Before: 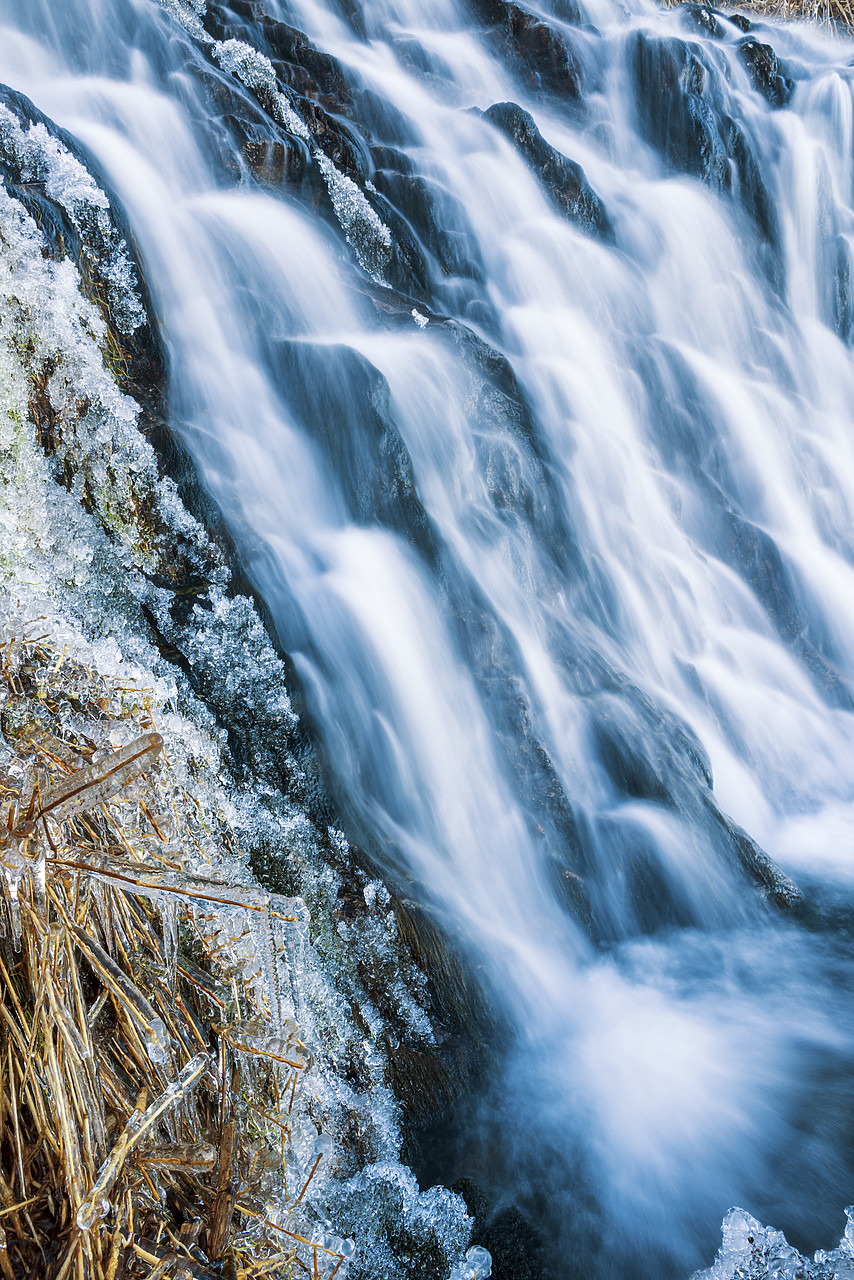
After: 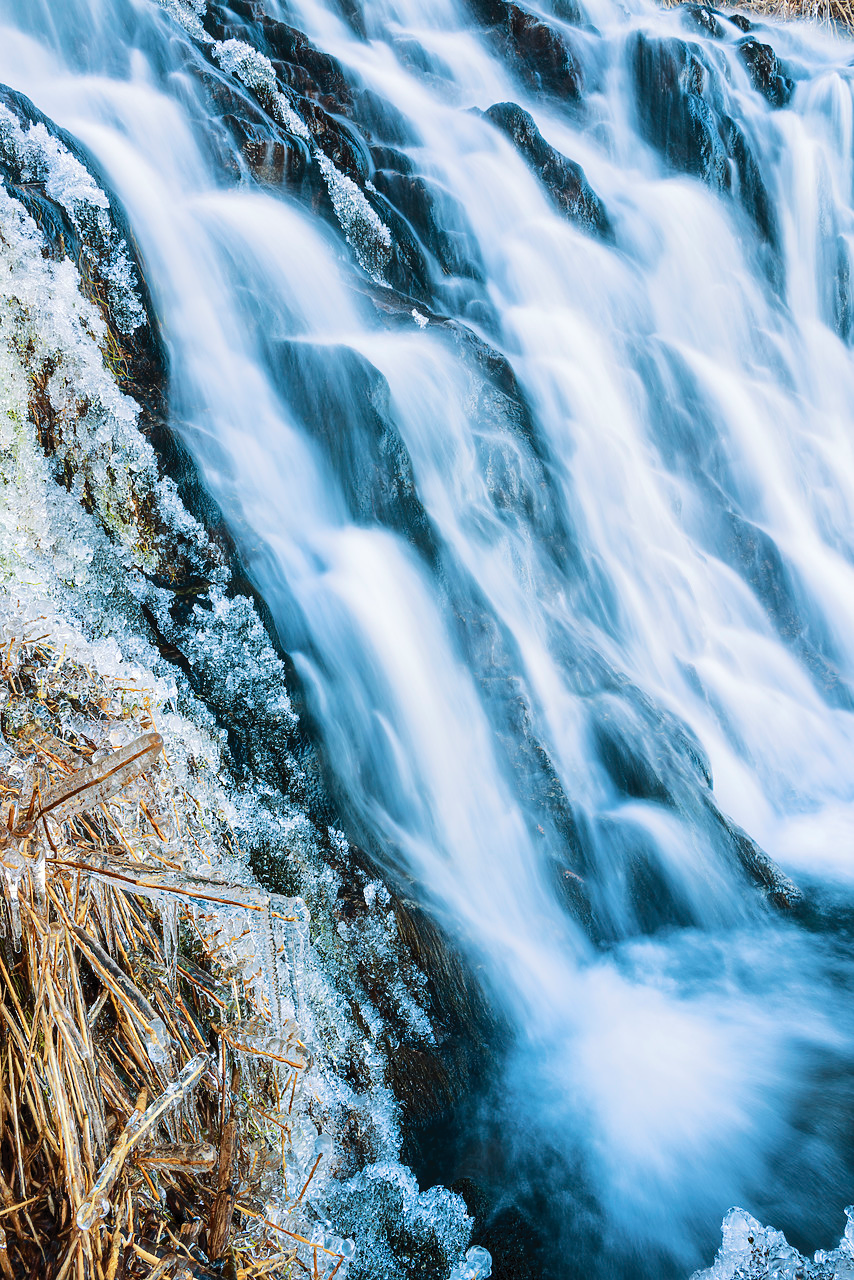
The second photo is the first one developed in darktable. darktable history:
tone curve: curves: ch0 [(0, 0) (0.003, 0.031) (0.011, 0.041) (0.025, 0.054) (0.044, 0.06) (0.069, 0.083) (0.1, 0.108) (0.136, 0.135) (0.177, 0.179) (0.224, 0.231) (0.277, 0.294) (0.335, 0.378) (0.399, 0.463) (0.468, 0.552) (0.543, 0.627) (0.623, 0.694) (0.709, 0.776) (0.801, 0.849) (0.898, 0.905) (1, 1)], color space Lab, independent channels, preserve colors none
